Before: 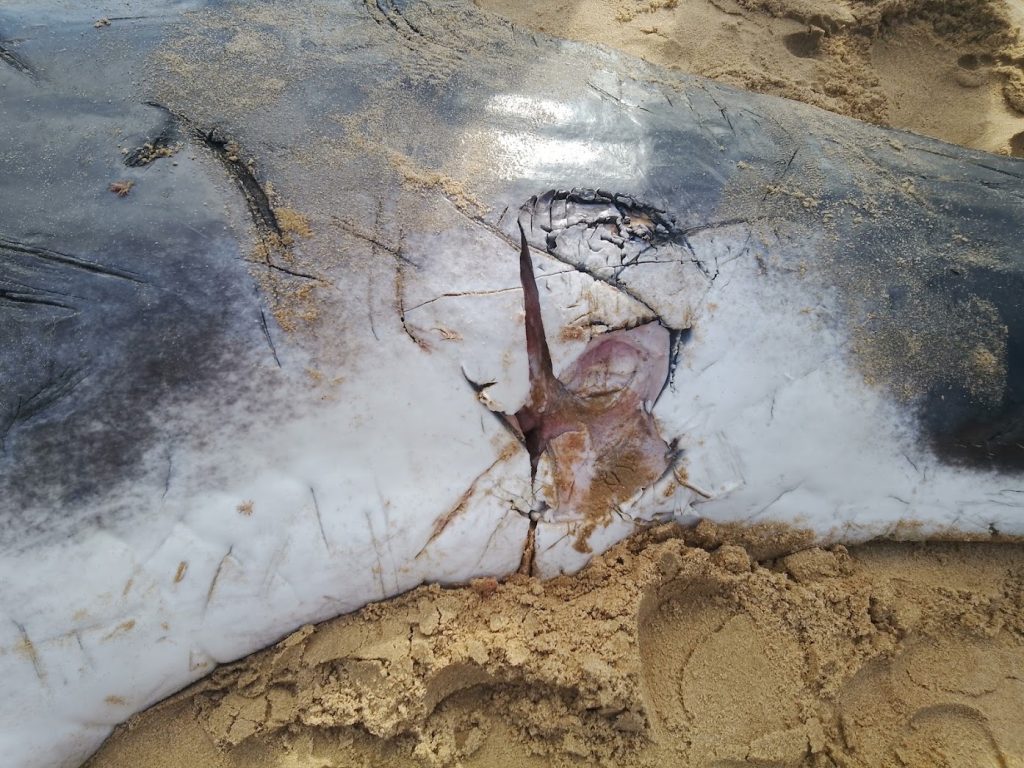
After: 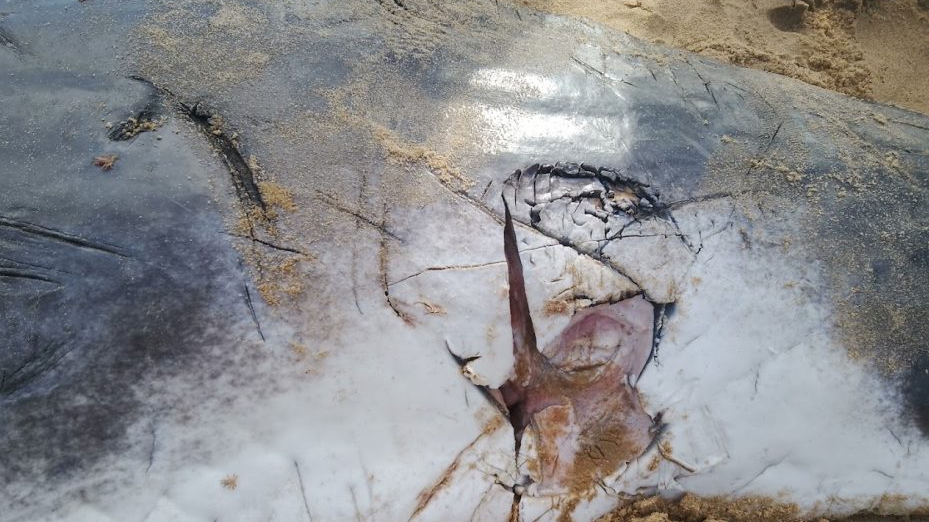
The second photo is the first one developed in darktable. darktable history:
crop: left 1.569%, top 3.453%, right 7.707%, bottom 28.51%
